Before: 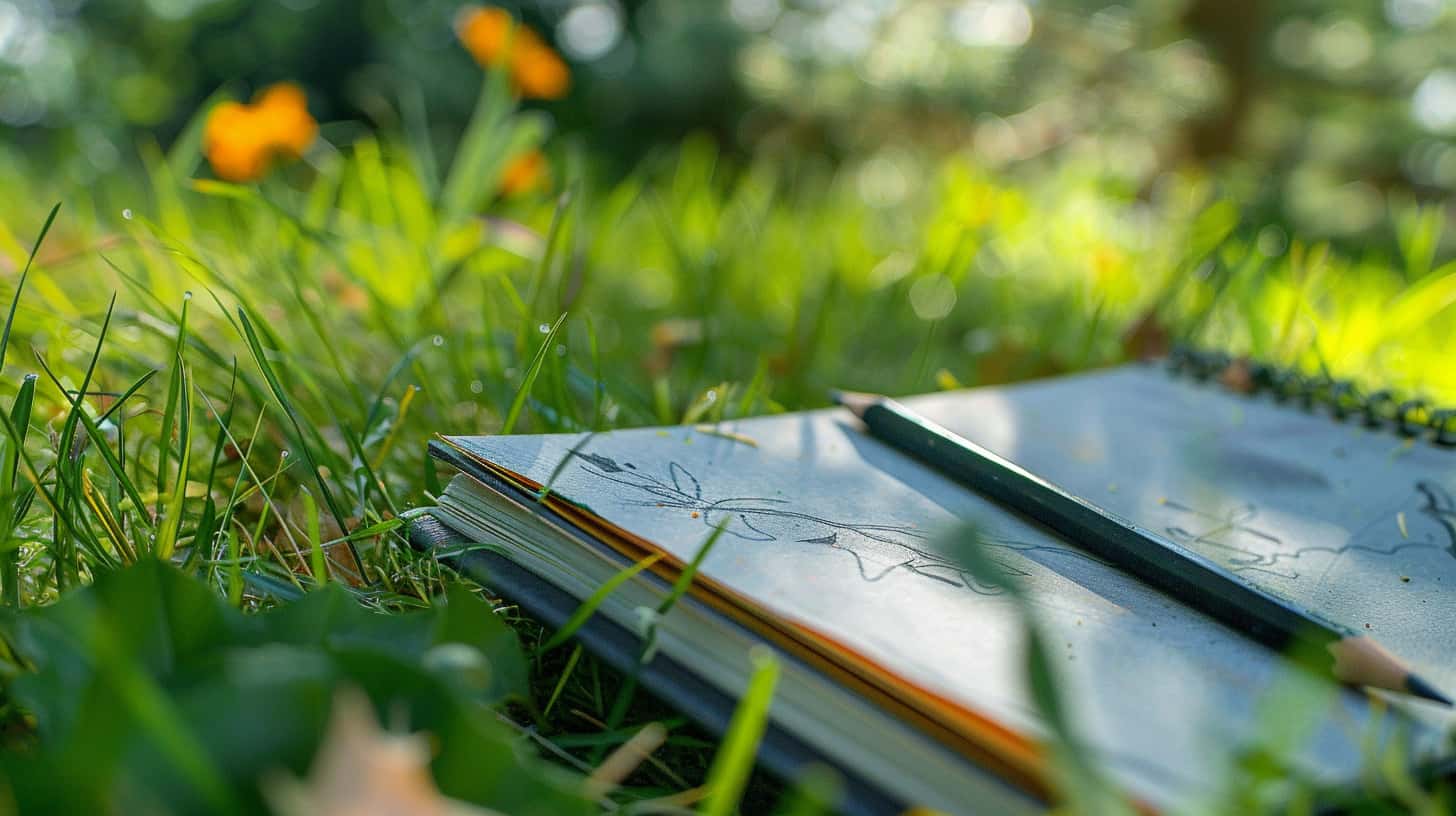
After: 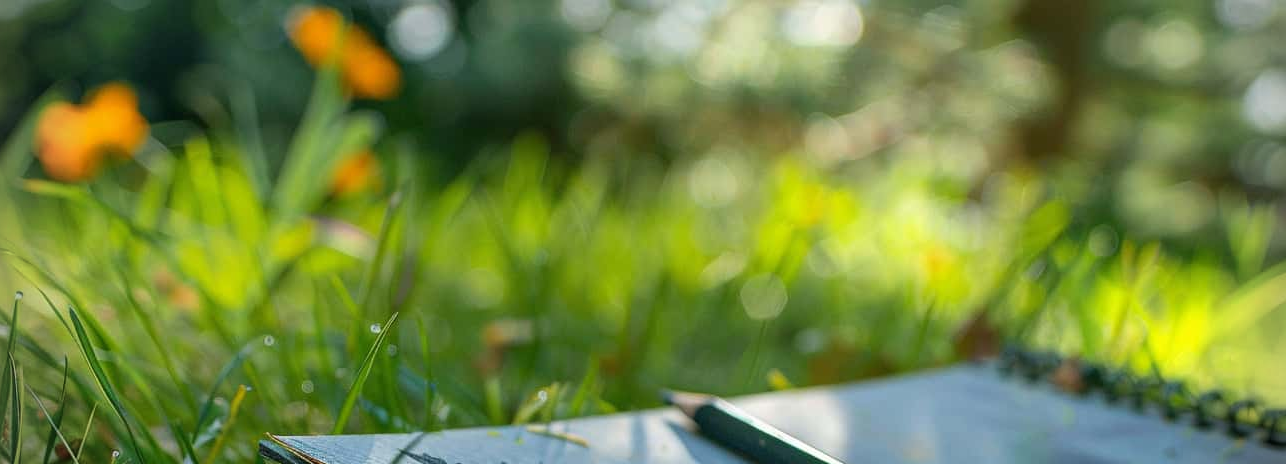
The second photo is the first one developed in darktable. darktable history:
crop and rotate: left 11.629%, bottom 43.062%
vignetting: fall-off start 87.72%, fall-off radius 24.06%
